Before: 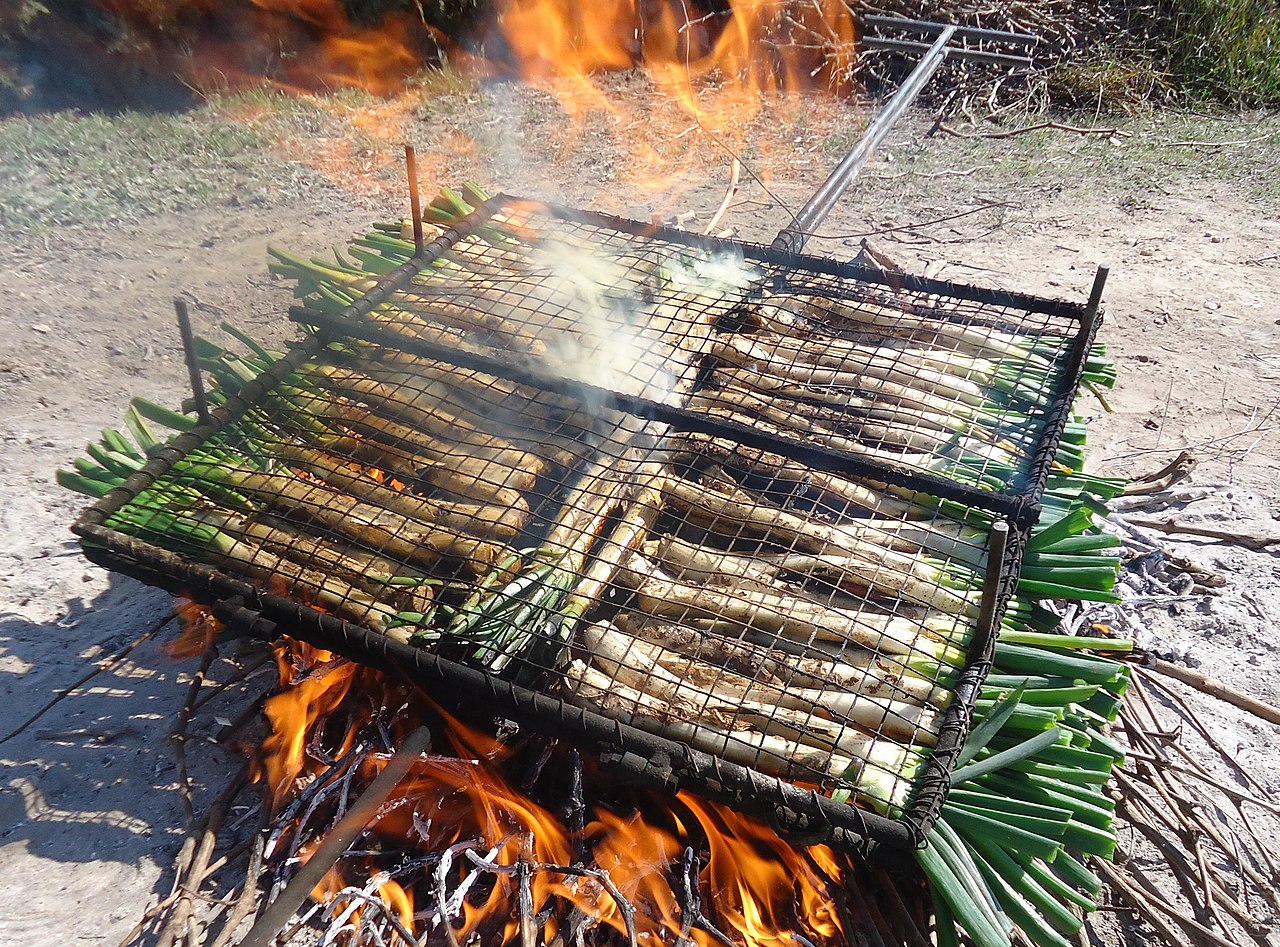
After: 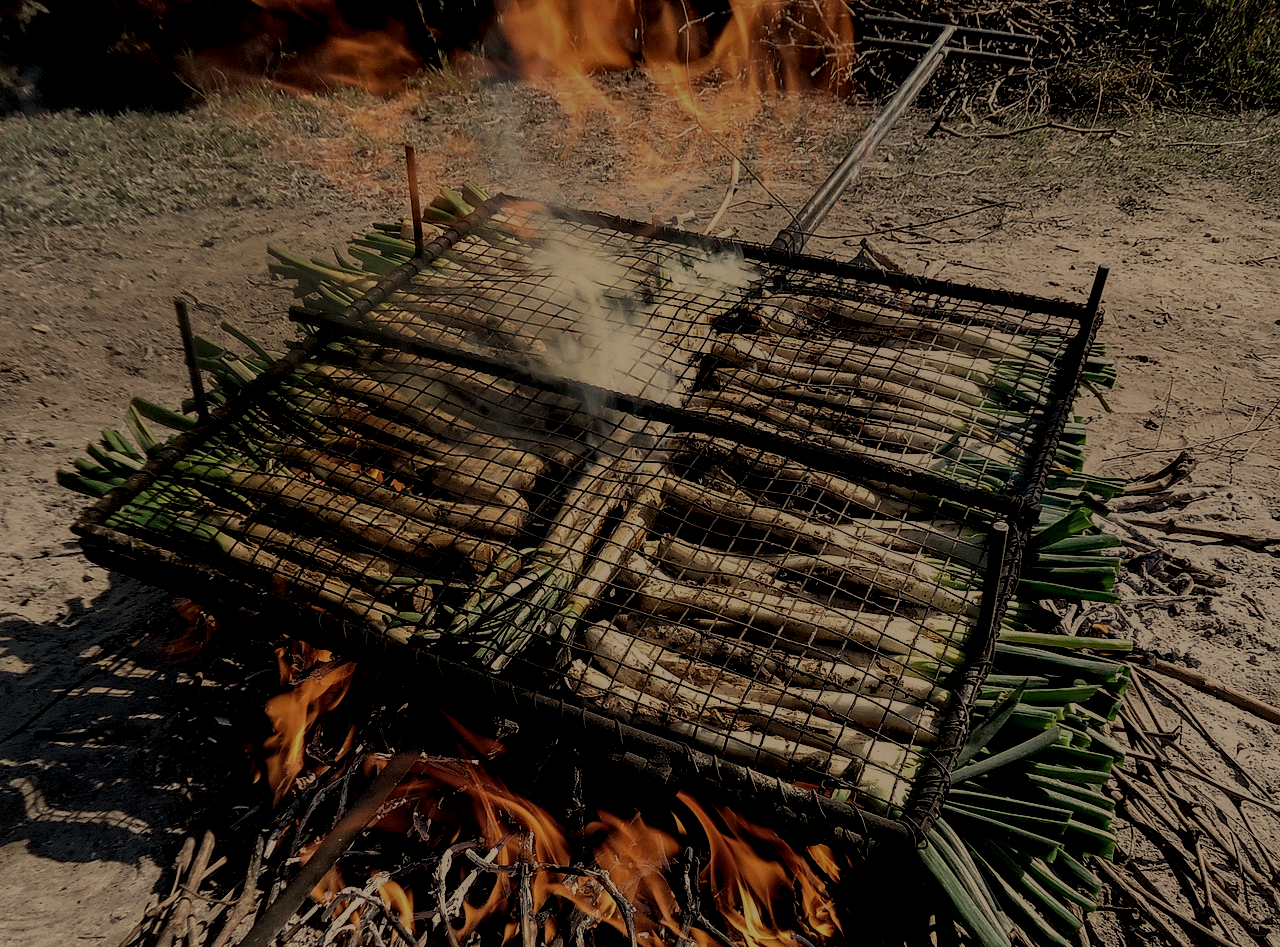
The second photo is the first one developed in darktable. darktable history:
exposure: exposure -2.002 EV, compensate highlight preservation false
local contrast: detail 154%
tone equalizer: -8 EV -0.001 EV, -7 EV 0.001 EV, -6 EV -0.002 EV, -5 EV -0.003 EV, -4 EV -0.062 EV, -3 EV -0.222 EV, -2 EV -0.267 EV, -1 EV 0.105 EV, +0 EV 0.303 EV
white balance: red 1.138, green 0.996, blue 0.812
color balance: contrast -0.5%
filmic rgb: black relative exposure -9.22 EV, white relative exposure 6.77 EV, hardness 3.07, contrast 1.05
